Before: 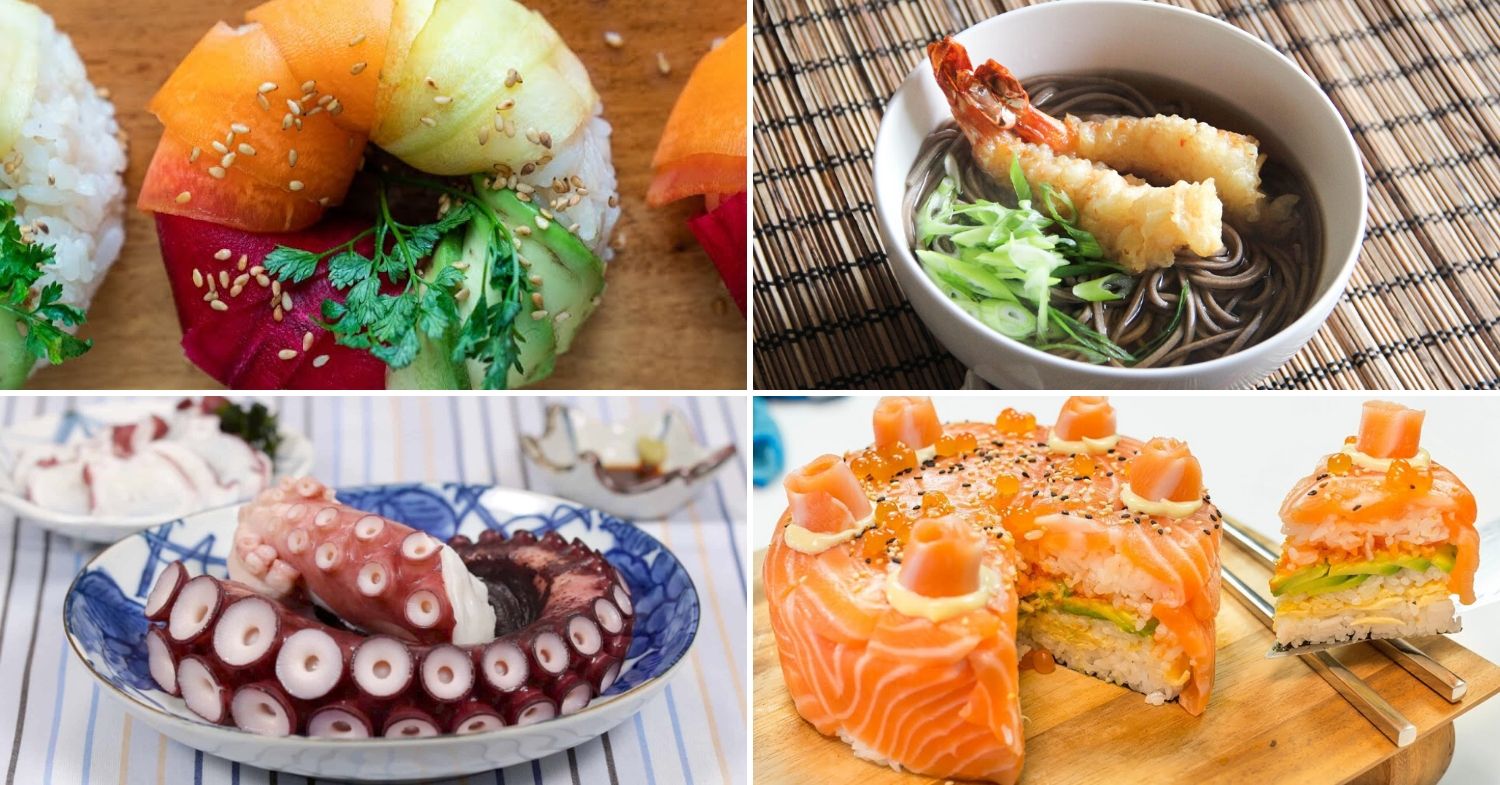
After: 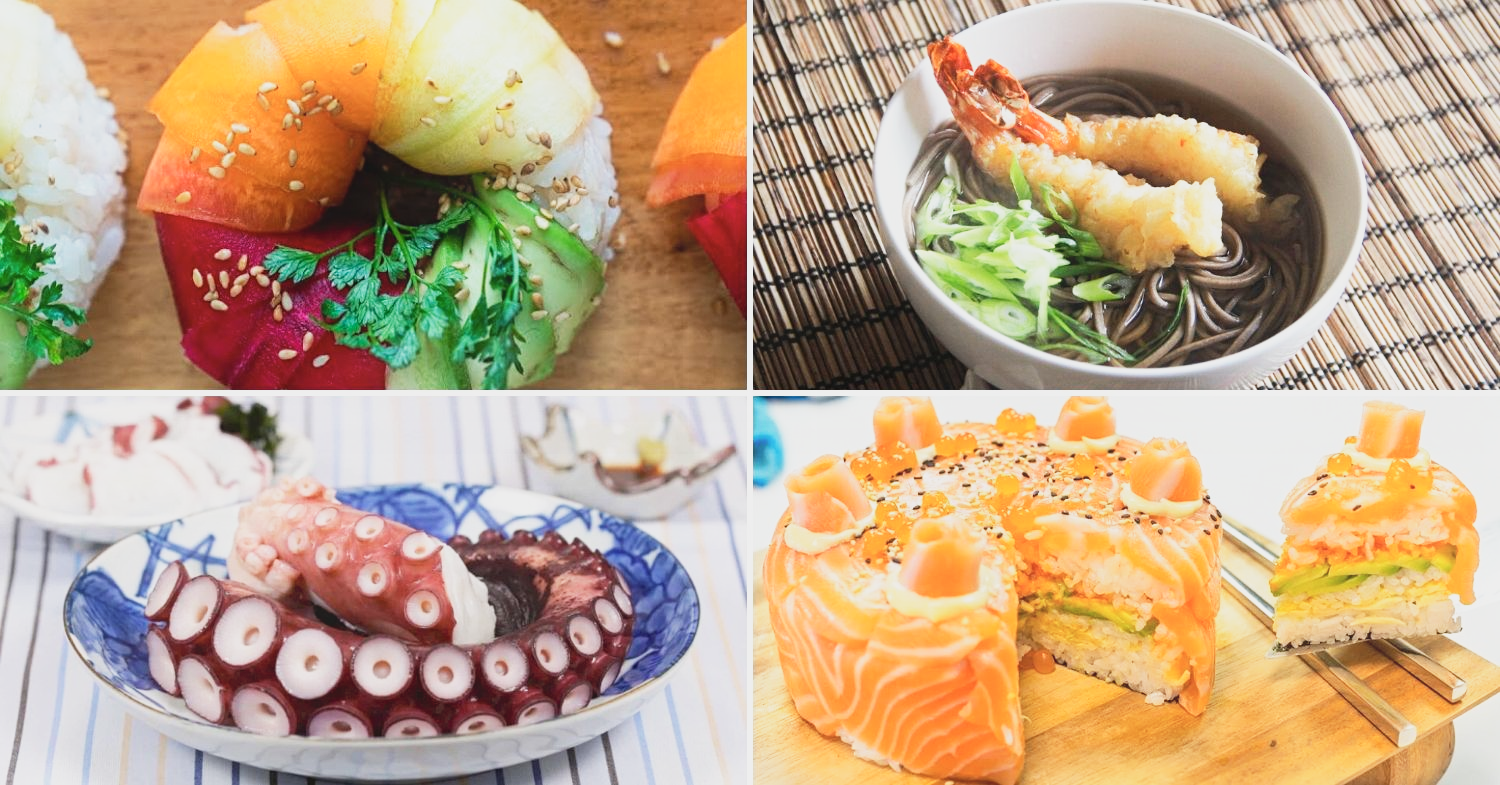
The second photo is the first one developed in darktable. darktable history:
color zones: curves: ch0 [(0, 0.5) (0.143, 0.52) (0.286, 0.5) (0.429, 0.5) (0.571, 0.5) (0.714, 0.5) (0.857, 0.5) (1, 0.5)]; ch1 [(0, 0.489) (0.155, 0.45) (0.286, 0.466) (0.429, 0.5) (0.571, 0.5) (0.714, 0.5) (0.857, 0.5) (1, 0.489)]
base curve: curves: ch0 [(0, 0) (0.088, 0.125) (0.176, 0.251) (0.354, 0.501) (0.613, 0.749) (1, 0.877)], preserve colors none
contrast equalizer: y [[0.439, 0.44, 0.442, 0.457, 0.493, 0.498], [0.5 ×6], [0.5 ×6], [0 ×6], [0 ×6]], mix 0.76
